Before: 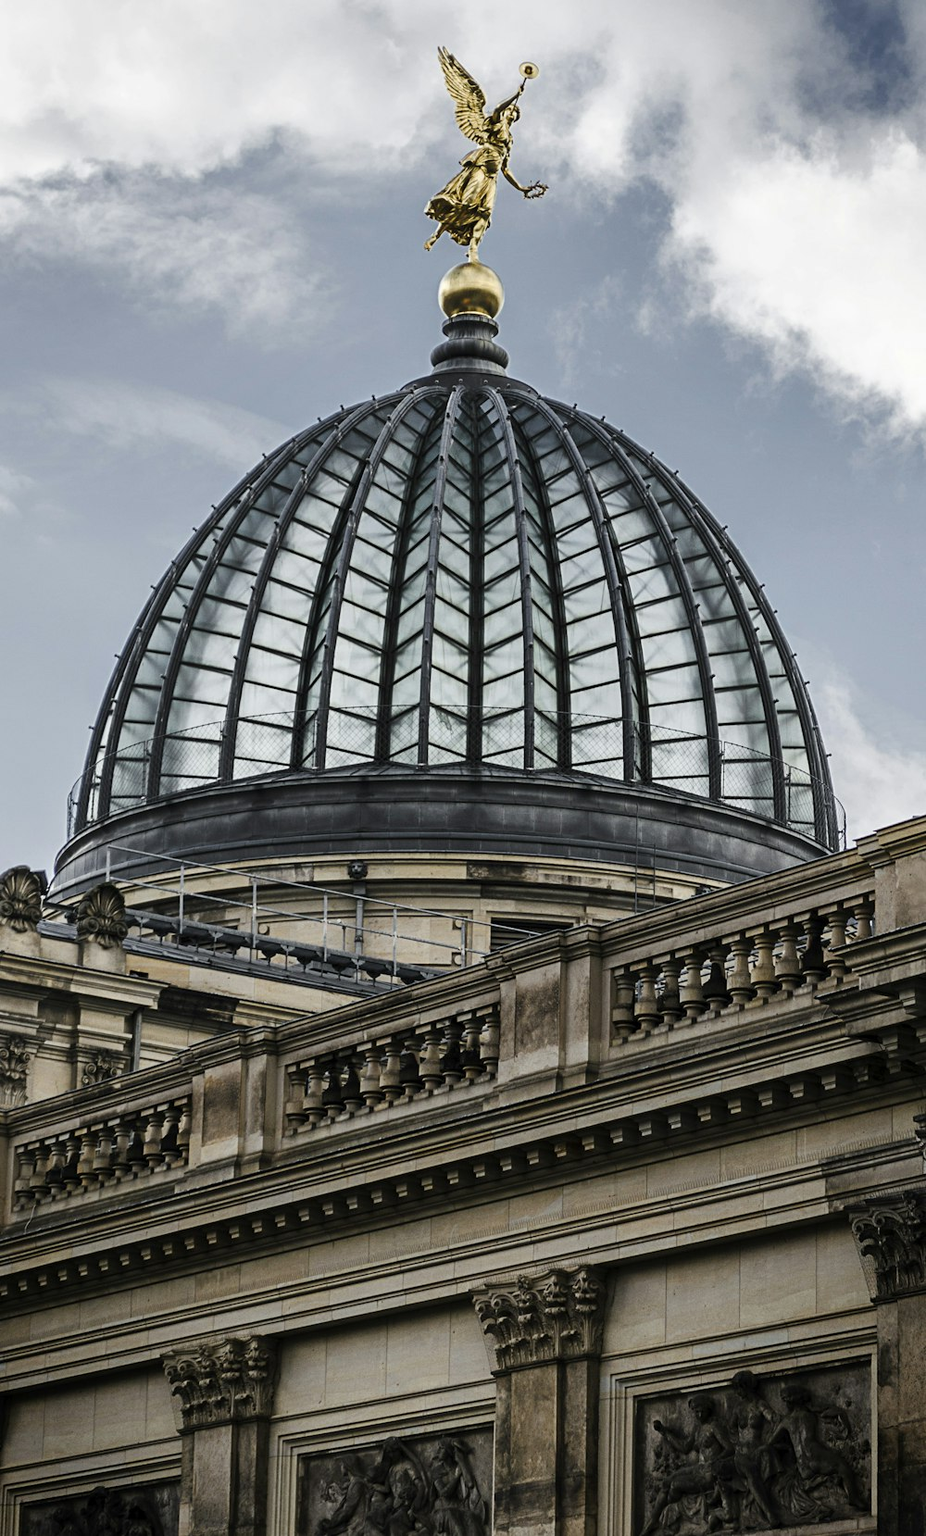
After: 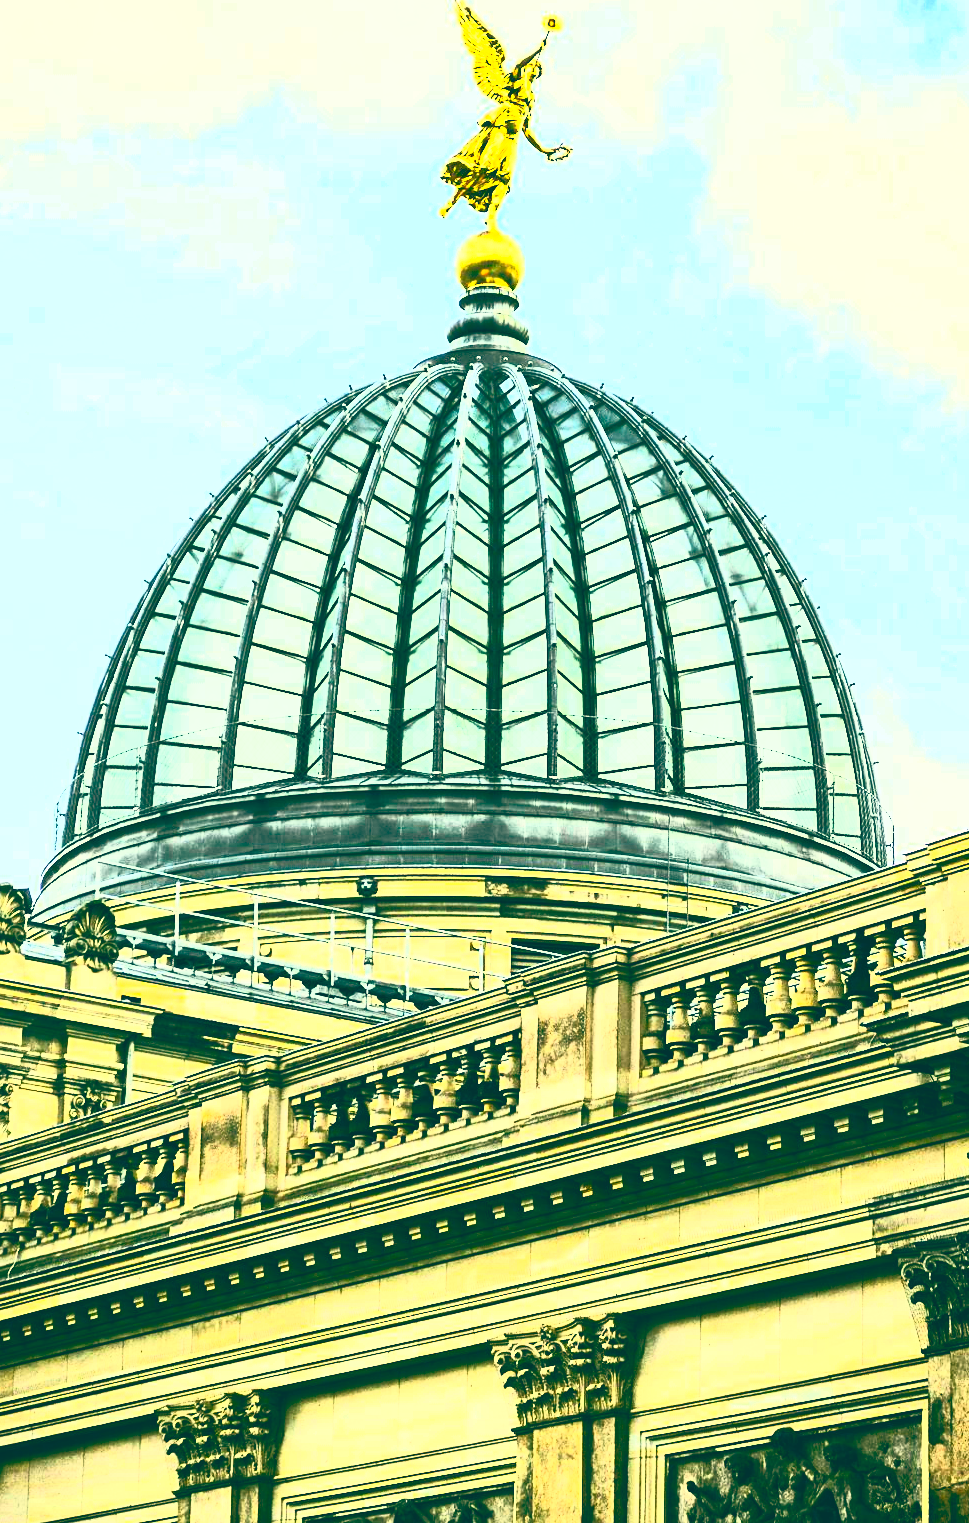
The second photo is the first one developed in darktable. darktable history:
exposure: black level correction 0, exposure 1.625 EV, compensate exposure bias true, compensate highlight preservation false
color balance: lift [1.005, 0.99, 1.007, 1.01], gamma [1, 1.034, 1.032, 0.966], gain [0.873, 1.055, 1.067, 0.933]
contrast brightness saturation: contrast 1, brightness 1, saturation 1
crop: left 1.964%, top 3.251%, right 1.122%, bottom 4.933%
